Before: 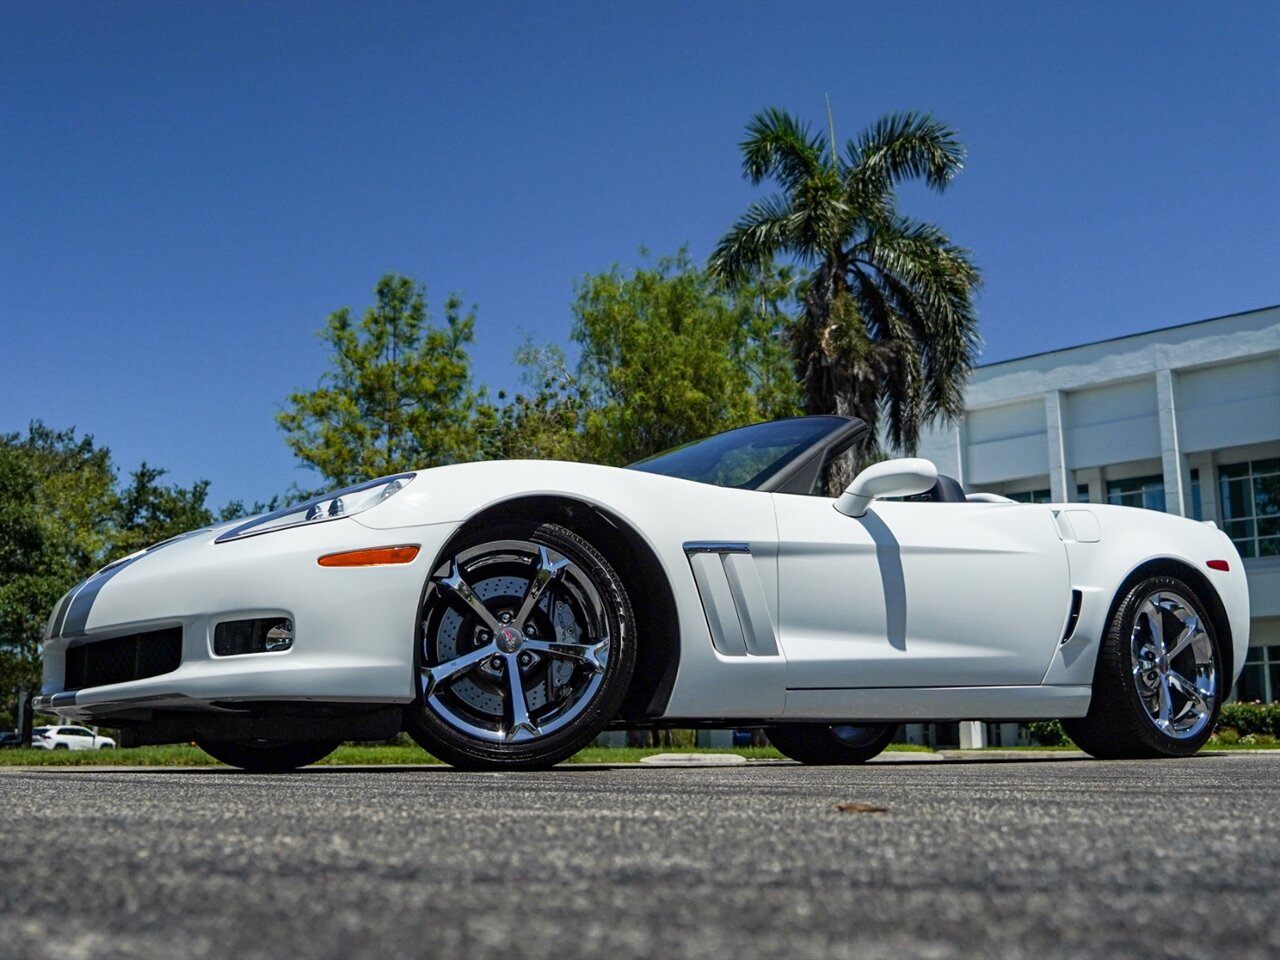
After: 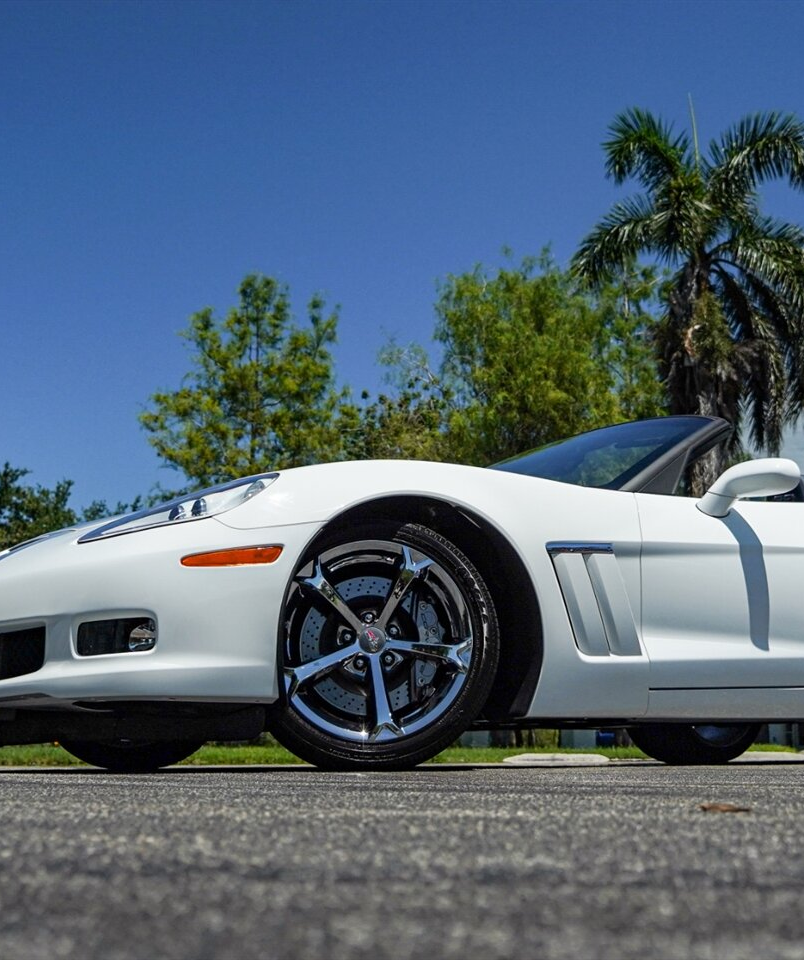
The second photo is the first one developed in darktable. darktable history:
crop: left 10.738%, right 26.385%
